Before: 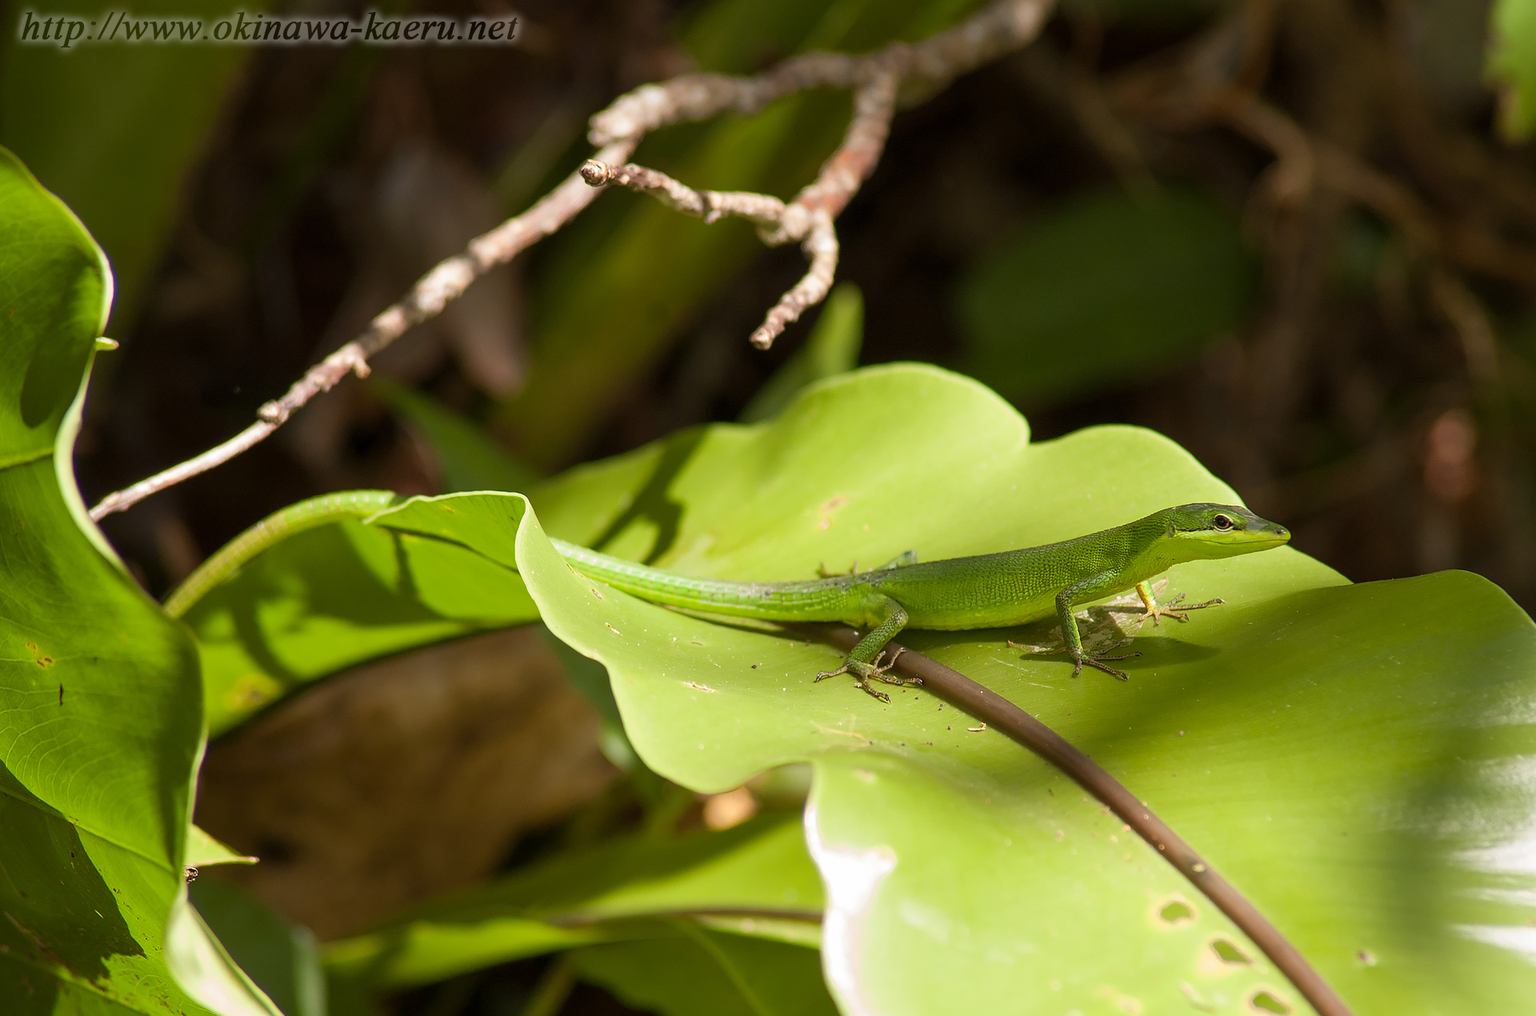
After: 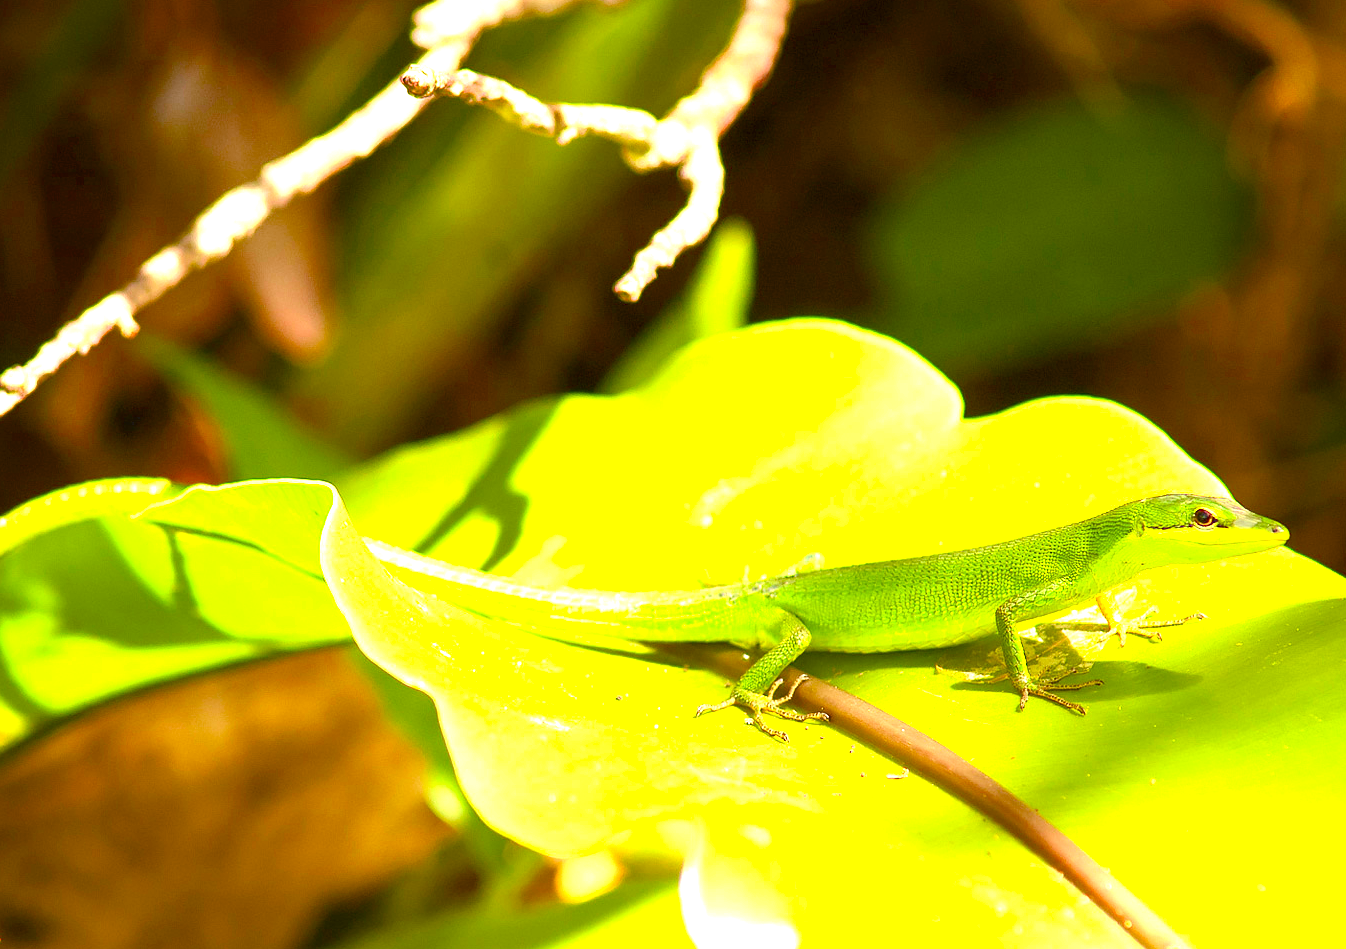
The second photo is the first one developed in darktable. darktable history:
contrast brightness saturation: contrast 0.07, brightness 0.078, saturation 0.182
contrast equalizer: y [[0.6 ×6], [0.55 ×6], [0 ×6], [0 ×6], [0 ×6]], mix -0.309
exposure: black level correction 0, exposure 1.983 EV, compensate highlight preservation false
color correction: highlights a* 3.28, highlights b* 2.15, saturation 1.16
color balance rgb: power › chroma 0.268%, power › hue 60.68°, perceptual saturation grading › global saturation 20%, perceptual saturation grading › highlights -25.086%, perceptual saturation grading › shadows 49.822%, global vibrance 16.207%, saturation formula JzAzBz (2021)
crop and rotate: left 16.898%, top 10.702%, right 12.973%, bottom 14.508%
